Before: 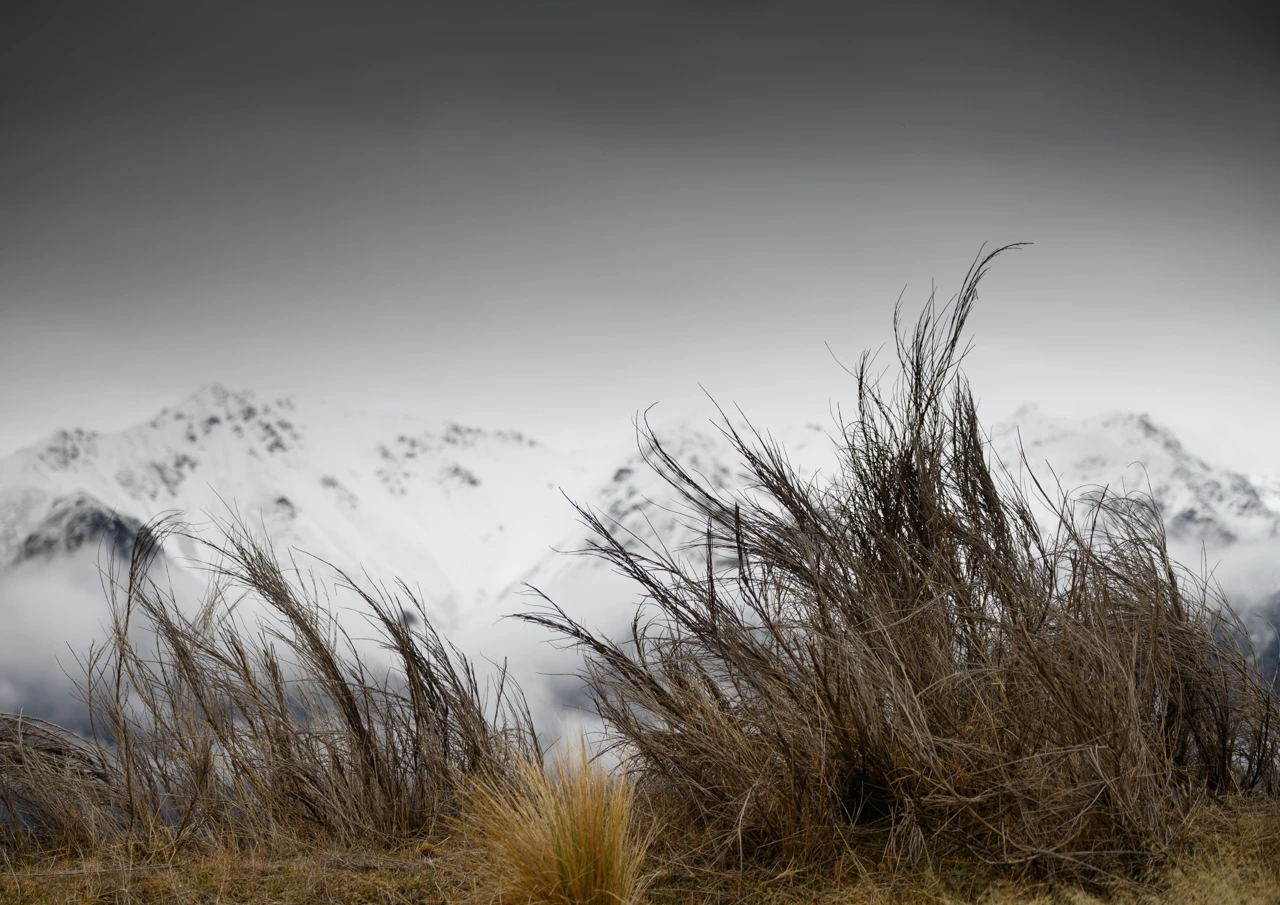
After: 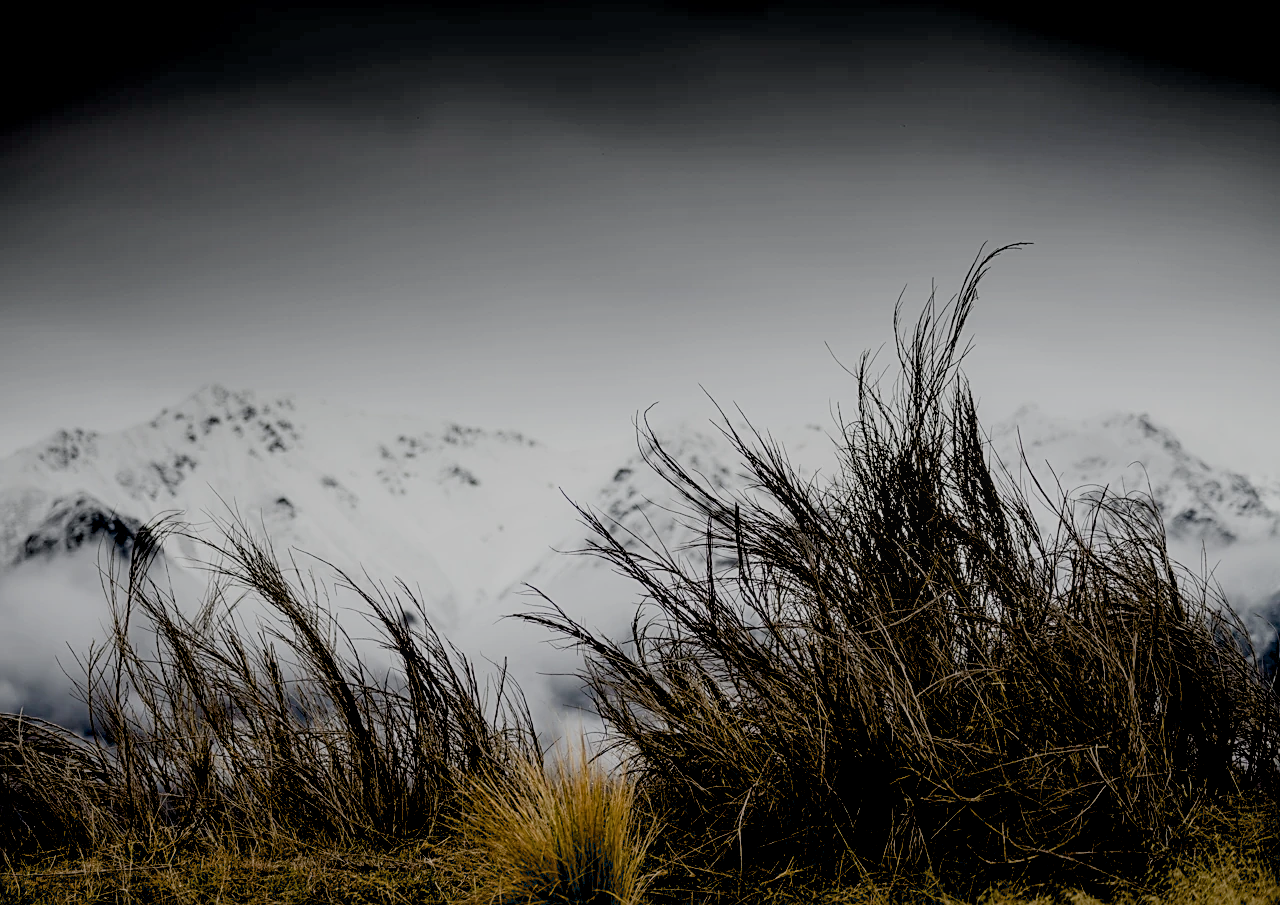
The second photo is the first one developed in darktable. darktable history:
filmic rgb: black relative exposure -7.65 EV, white relative exposure 4.56 EV, hardness 3.61
exposure: black level correction 0.046, exposure -0.228 EV, compensate highlight preservation false
sharpen: on, module defaults
local contrast: on, module defaults
